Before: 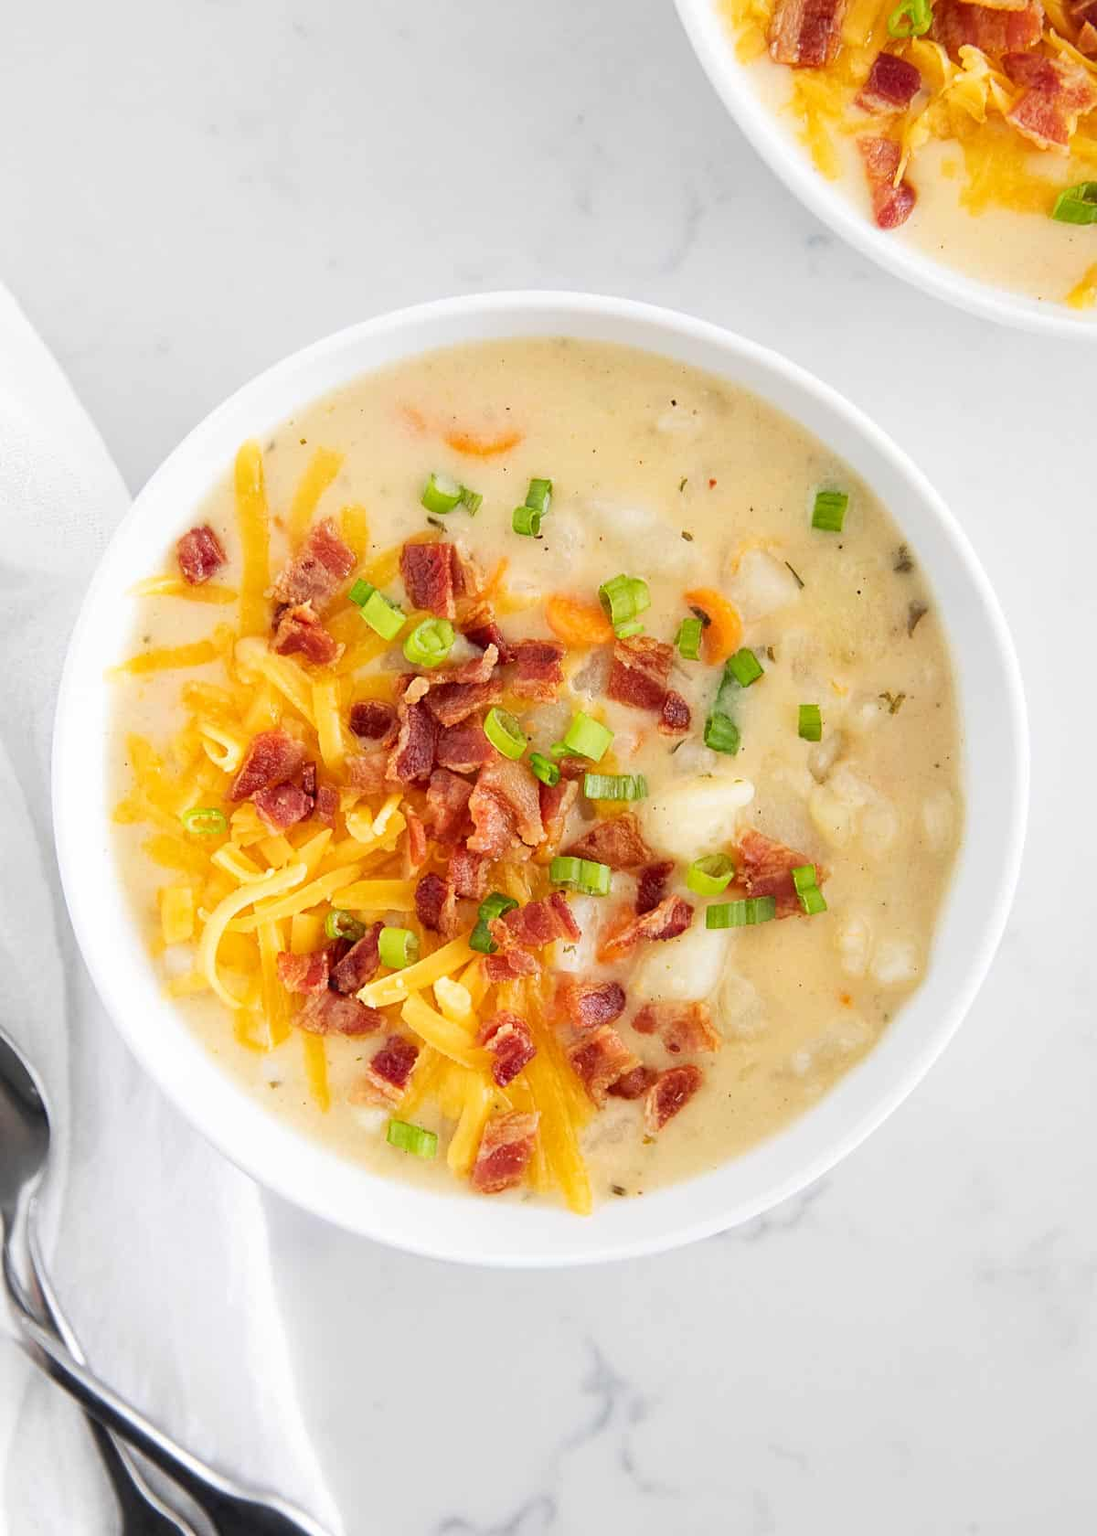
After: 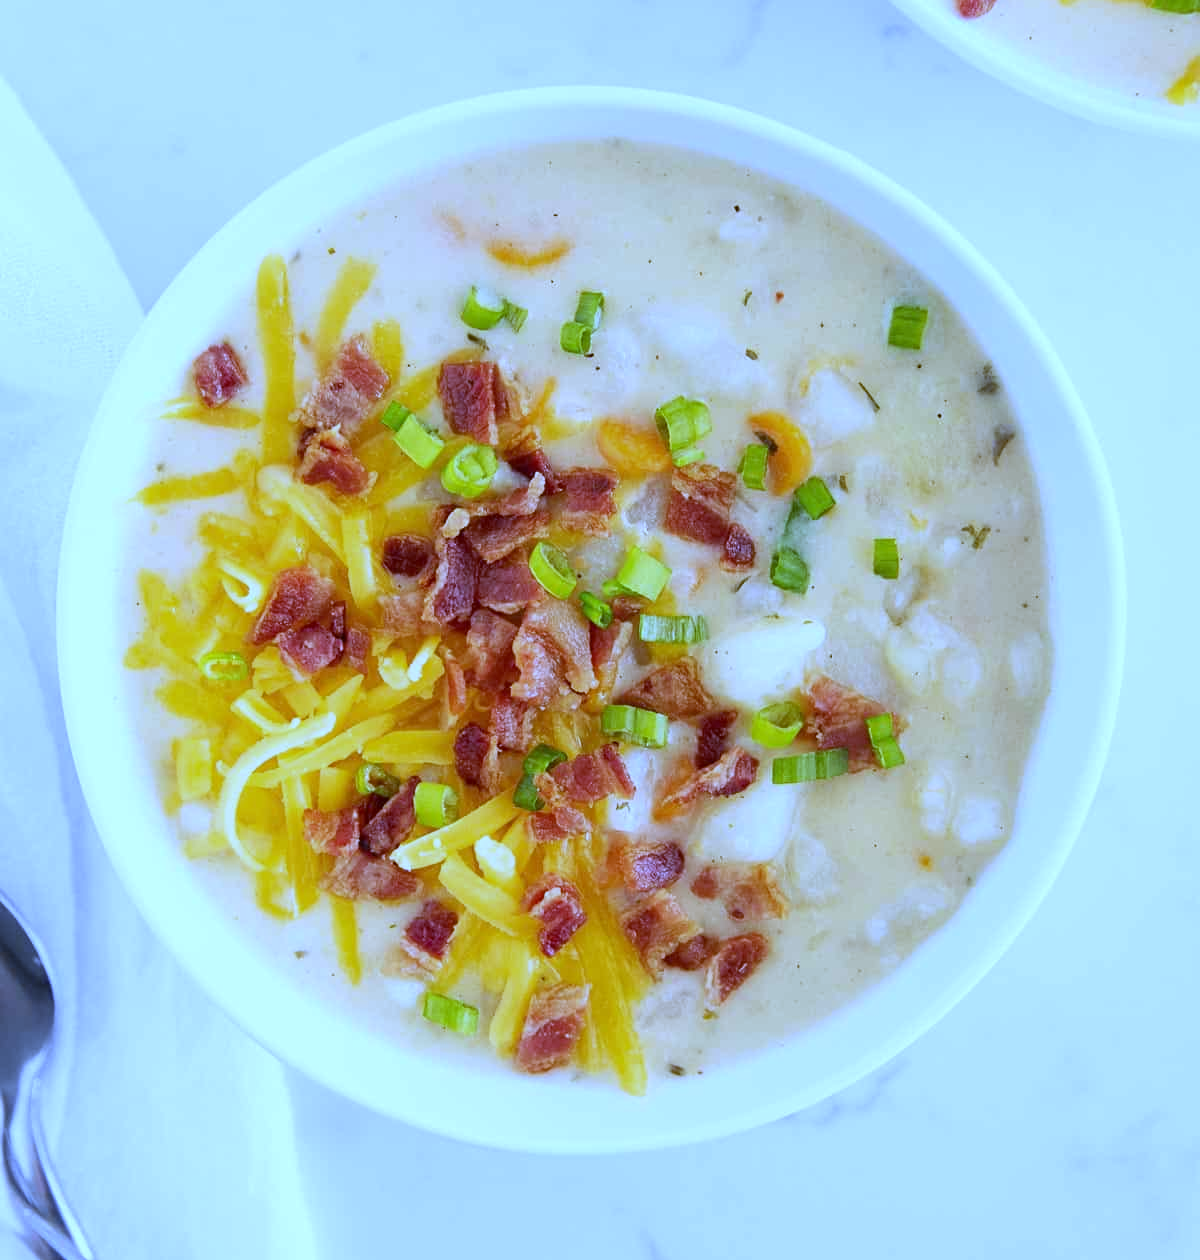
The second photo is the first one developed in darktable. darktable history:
crop: top 13.819%, bottom 11.169%
white balance: red 0.766, blue 1.537
